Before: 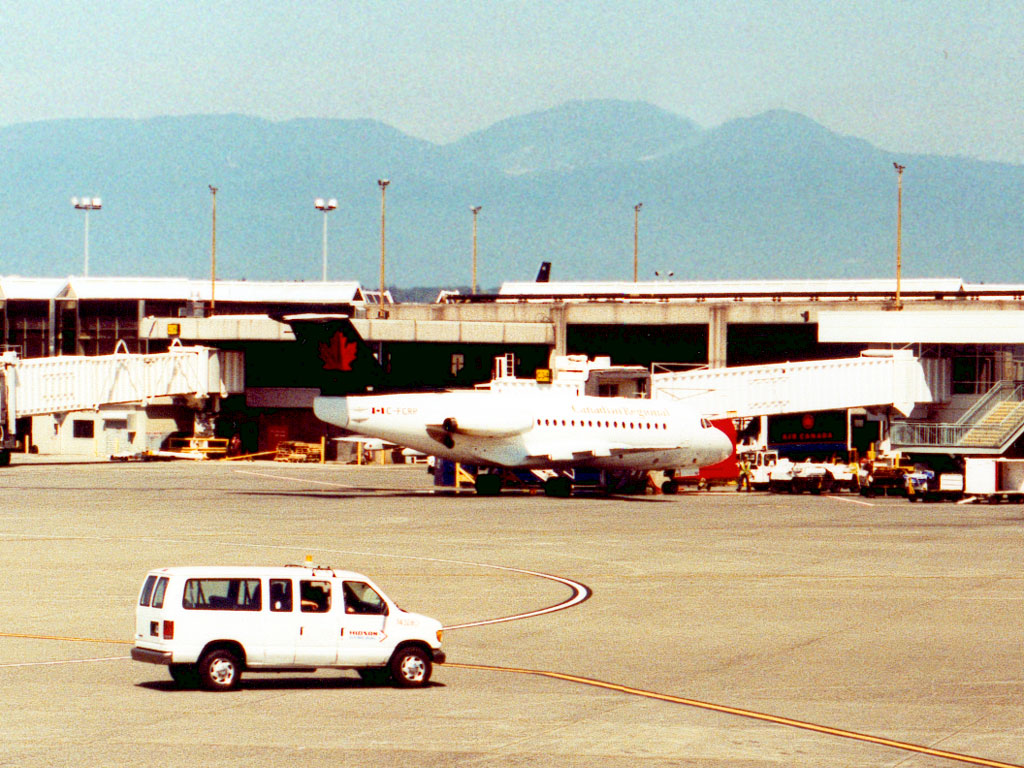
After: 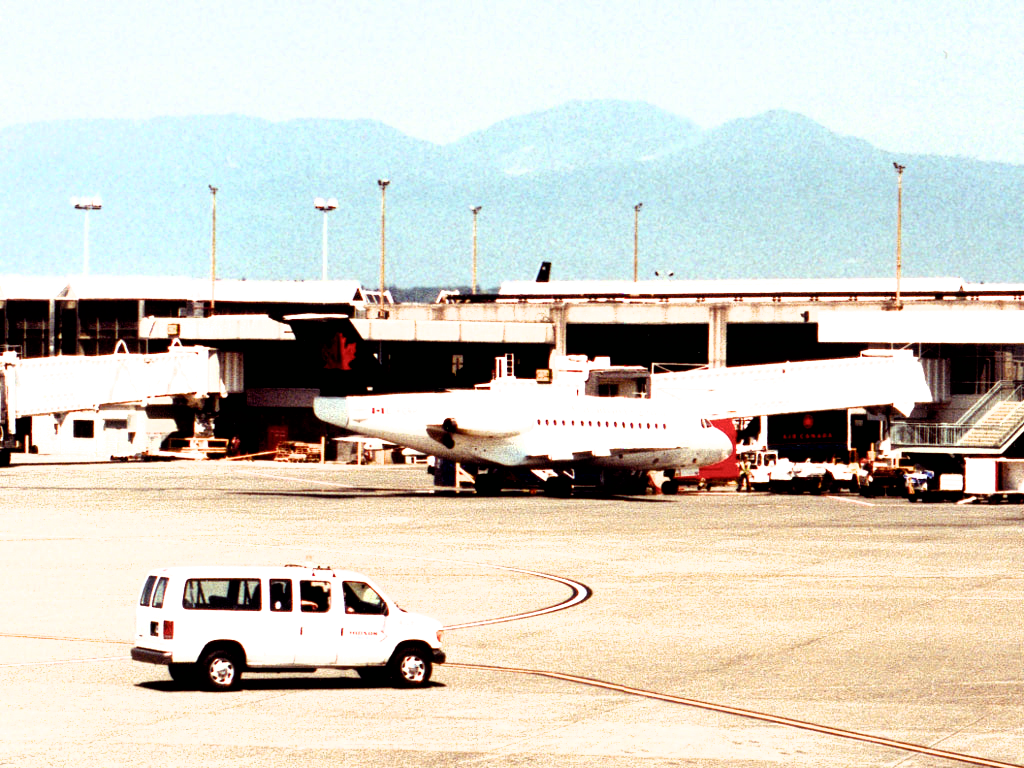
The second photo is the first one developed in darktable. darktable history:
filmic rgb: black relative exposure -8.26 EV, white relative exposure 2.22 EV, threshold 3.02 EV, hardness 7.12, latitude 85.28%, contrast 1.699, highlights saturation mix -3.72%, shadows ↔ highlights balance -2.28%, enable highlight reconstruction true
